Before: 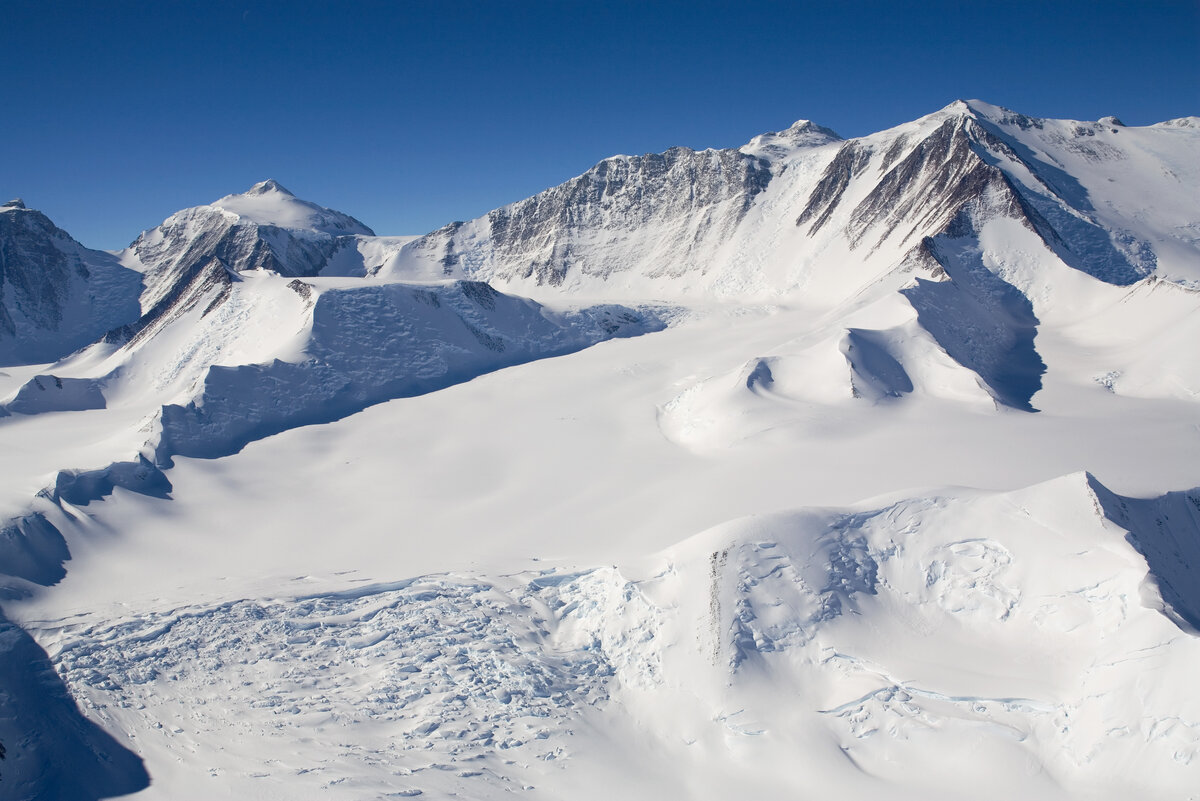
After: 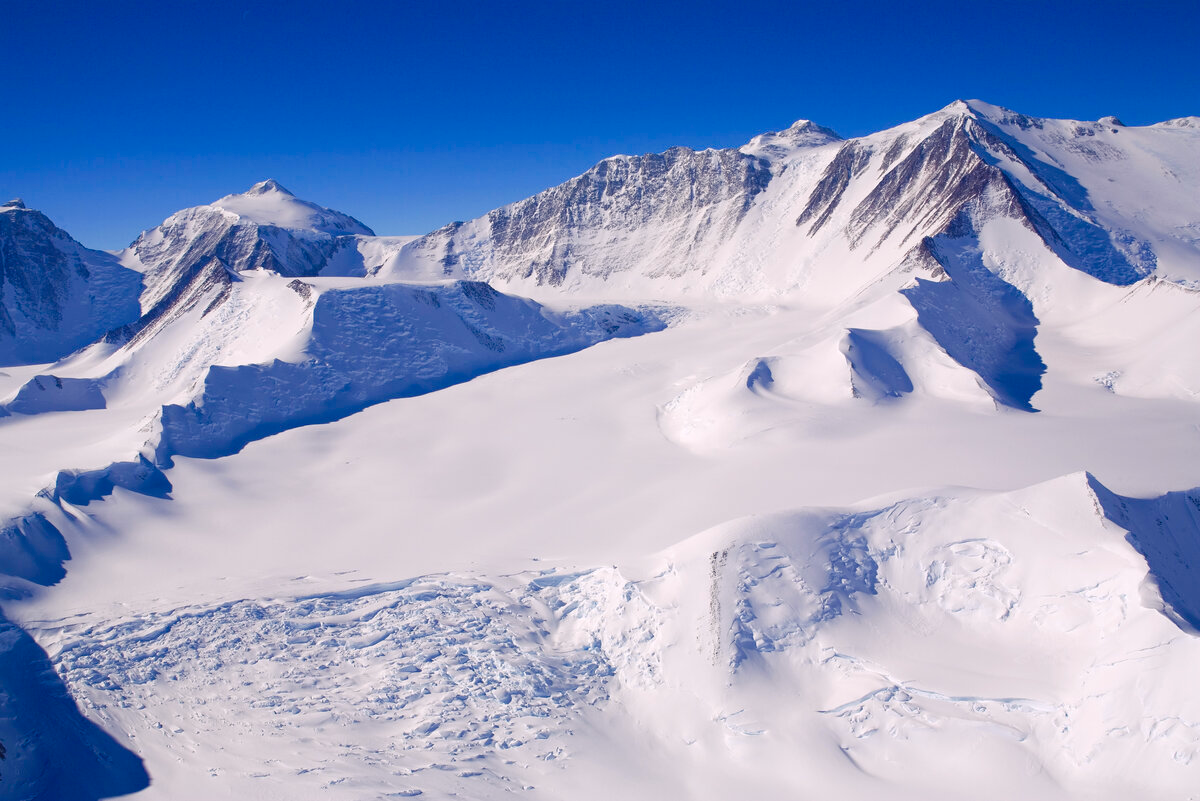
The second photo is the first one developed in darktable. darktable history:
white balance: red 1.004, blue 1.096
color balance rgb: shadows lift › chroma 3%, shadows lift › hue 280.8°, power › hue 330°, highlights gain › chroma 3%, highlights gain › hue 75.6°, global offset › luminance 0.7%, perceptual saturation grading › global saturation 20%, perceptual saturation grading › highlights -25%, perceptual saturation grading › shadows 50%, global vibrance 20.33%
